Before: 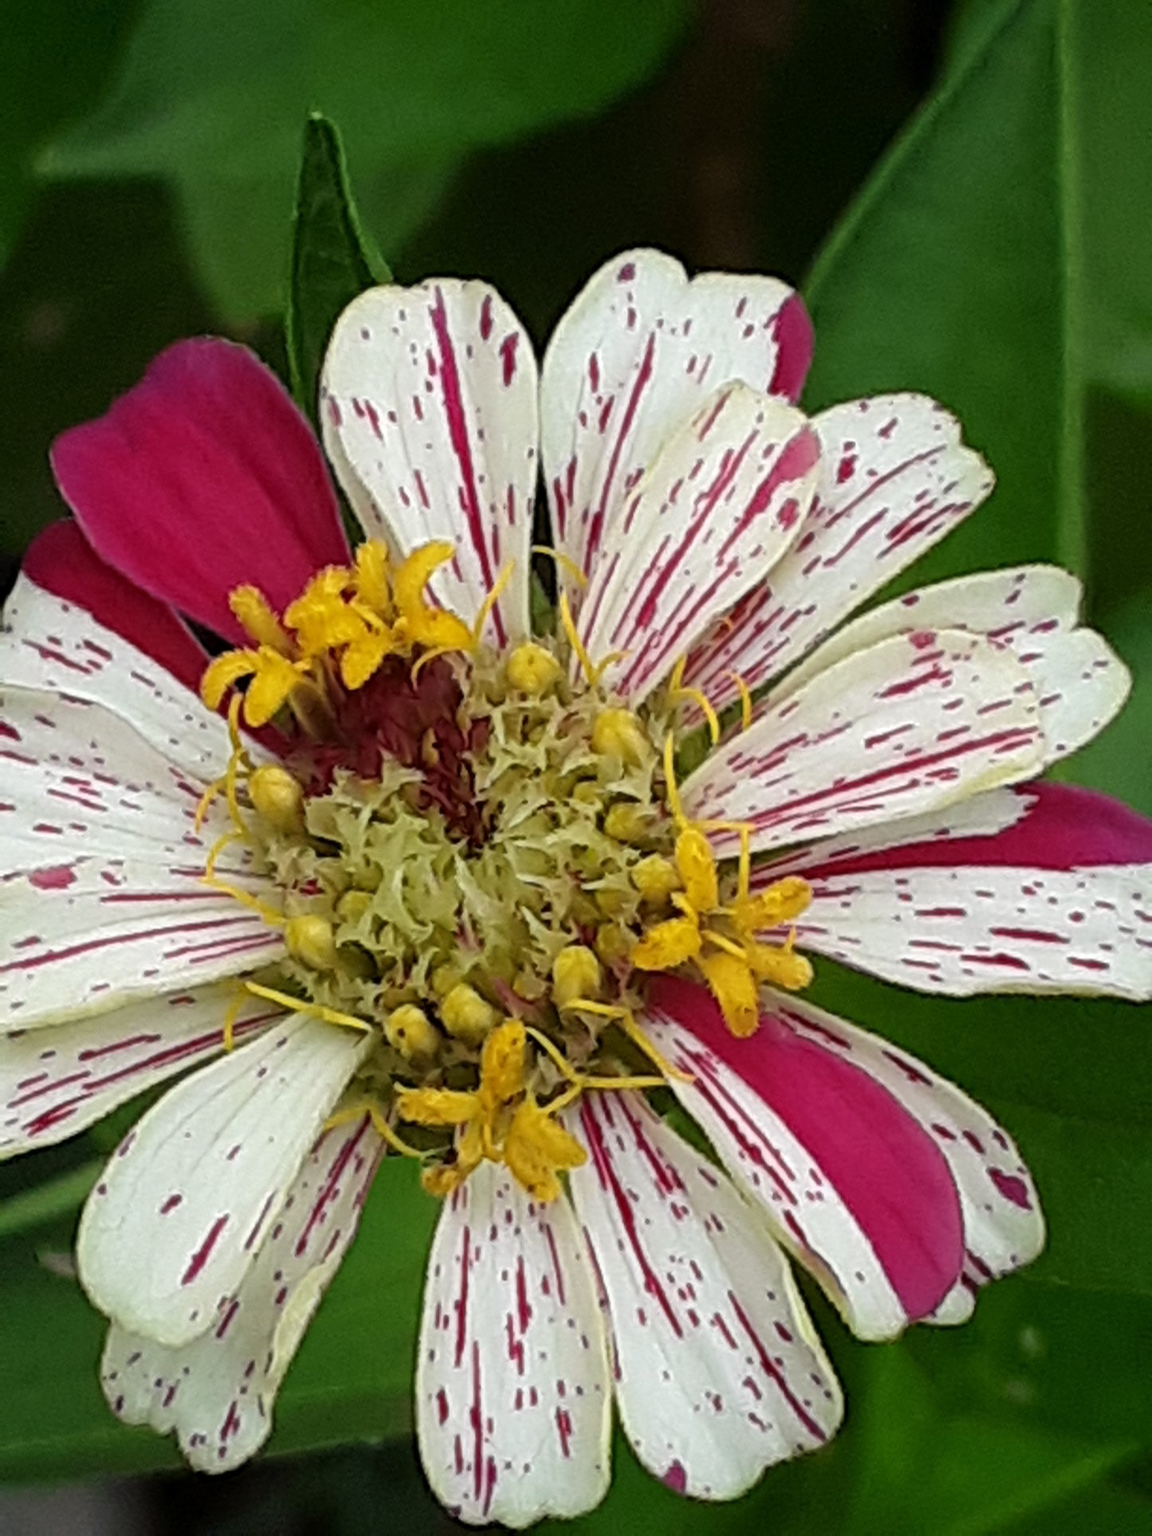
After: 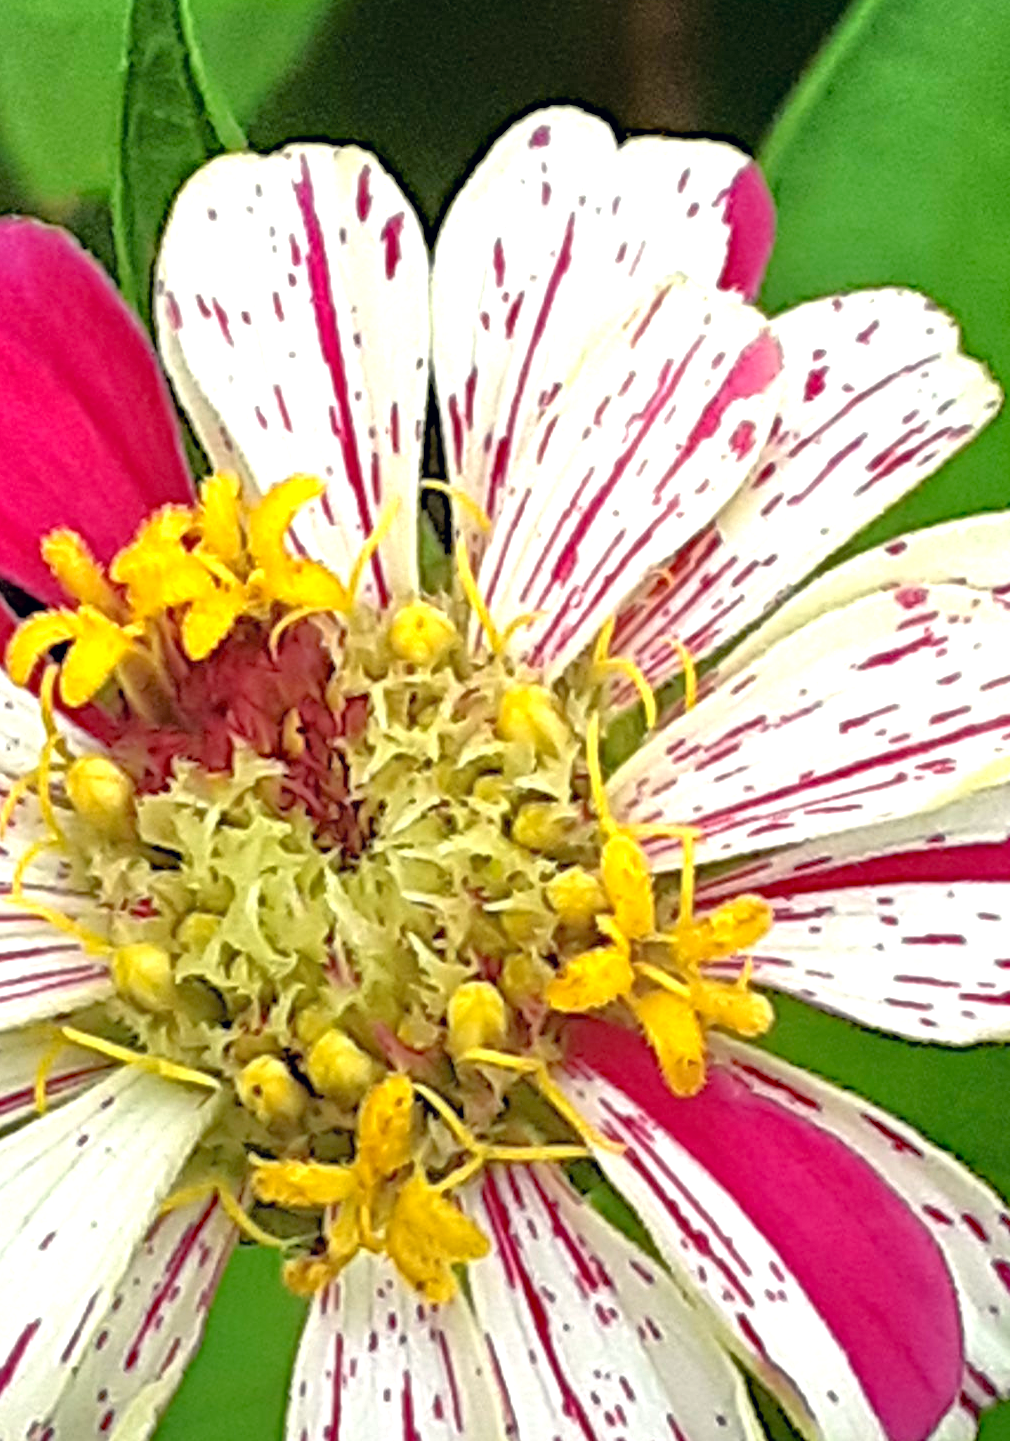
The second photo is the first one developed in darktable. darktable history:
tone equalizer: -7 EV 0.15 EV, -6 EV 0.6 EV, -5 EV 1.15 EV, -4 EV 1.33 EV, -3 EV 1.15 EV, -2 EV 0.6 EV, -1 EV 0.15 EV, mask exposure compensation -0.5 EV
crop and rotate: left 17.046%, top 10.659%, right 12.989%, bottom 14.553%
color correction: highlights a* 0.207, highlights b* 2.7, shadows a* -0.874, shadows b* -4.78
haze removal: compatibility mode true, adaptive false
exposure: black level correction 0, exposure 1.1 EV, compensate exposure bias true, compensate highlight preservation false
graduated density: rotation -180°, offset 27.42
